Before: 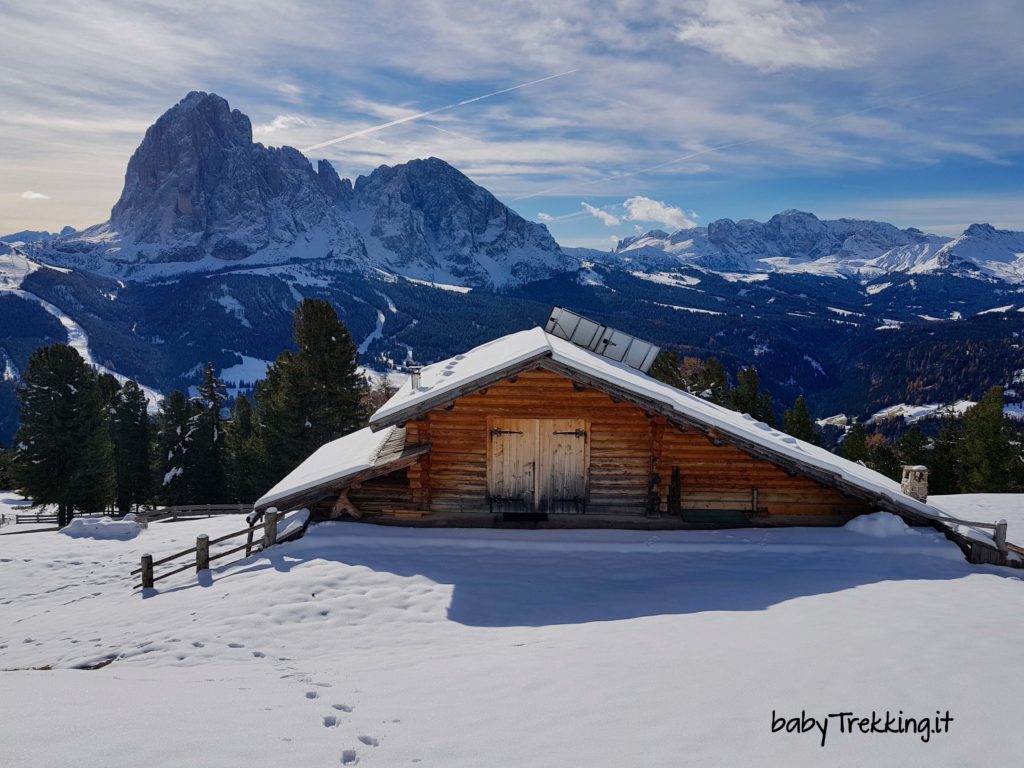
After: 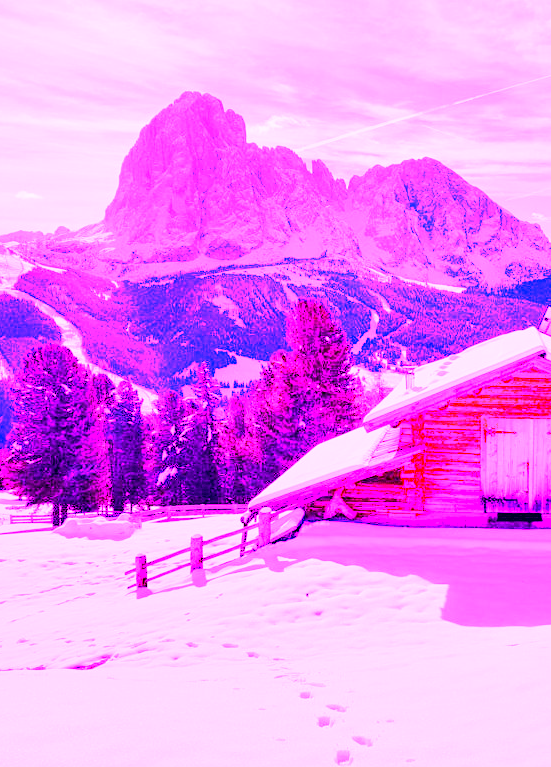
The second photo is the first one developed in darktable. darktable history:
white balance: red 8, blue 8
base curve: curves: ch0 [(0, 0) (0.005, 0.002) (0.193, 0.295) (0.399, 0.664) (0.75, 0.928) (1, 1)]
crop: left 0.587%, right 45.588%, bottom 0.086%
